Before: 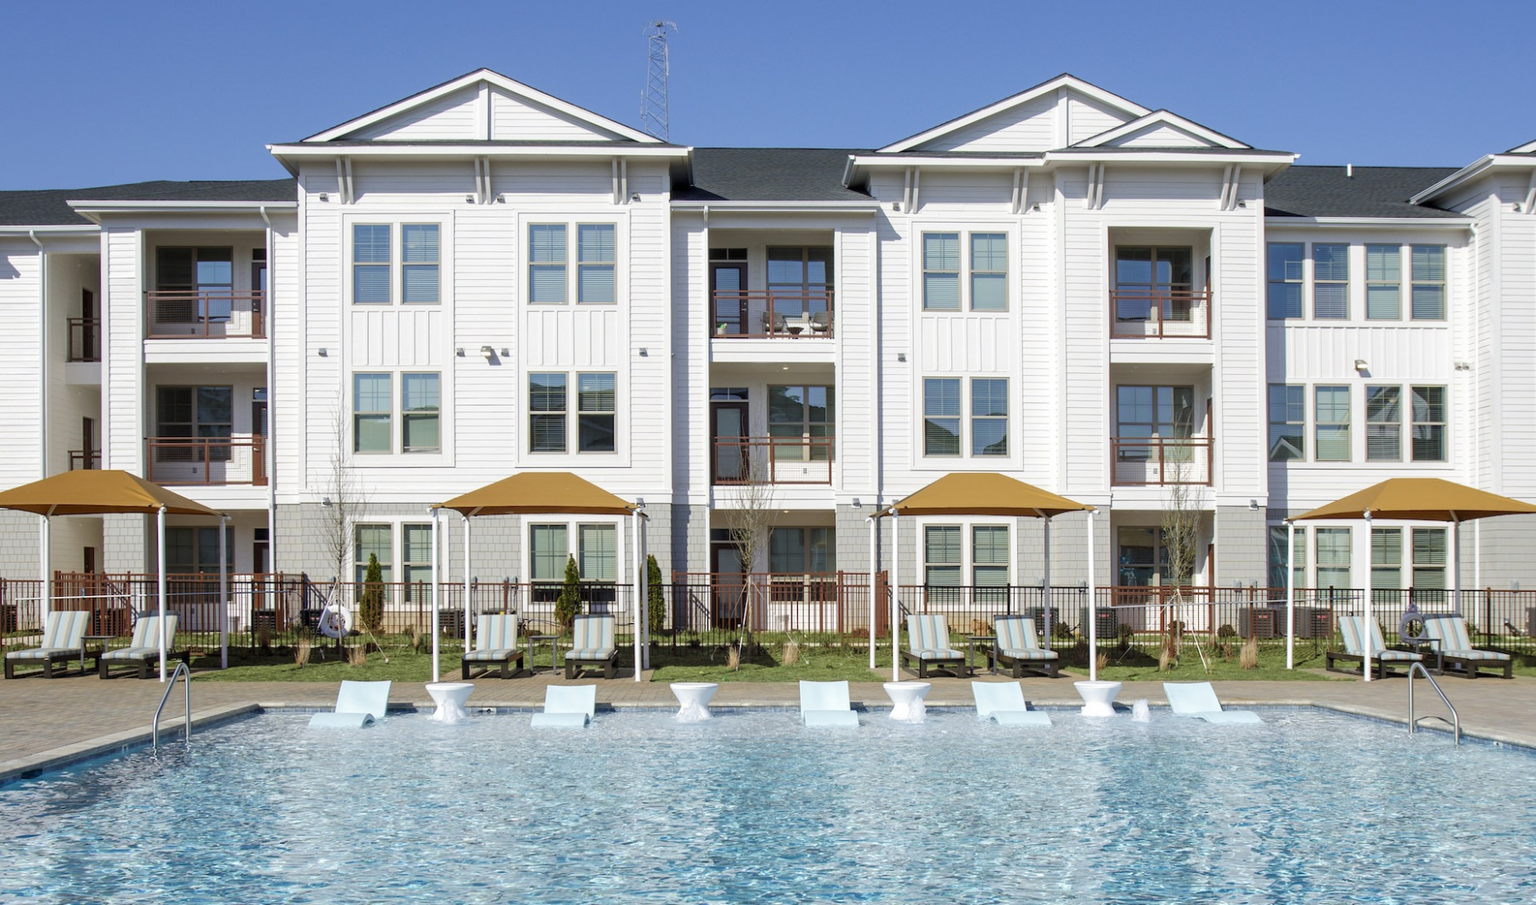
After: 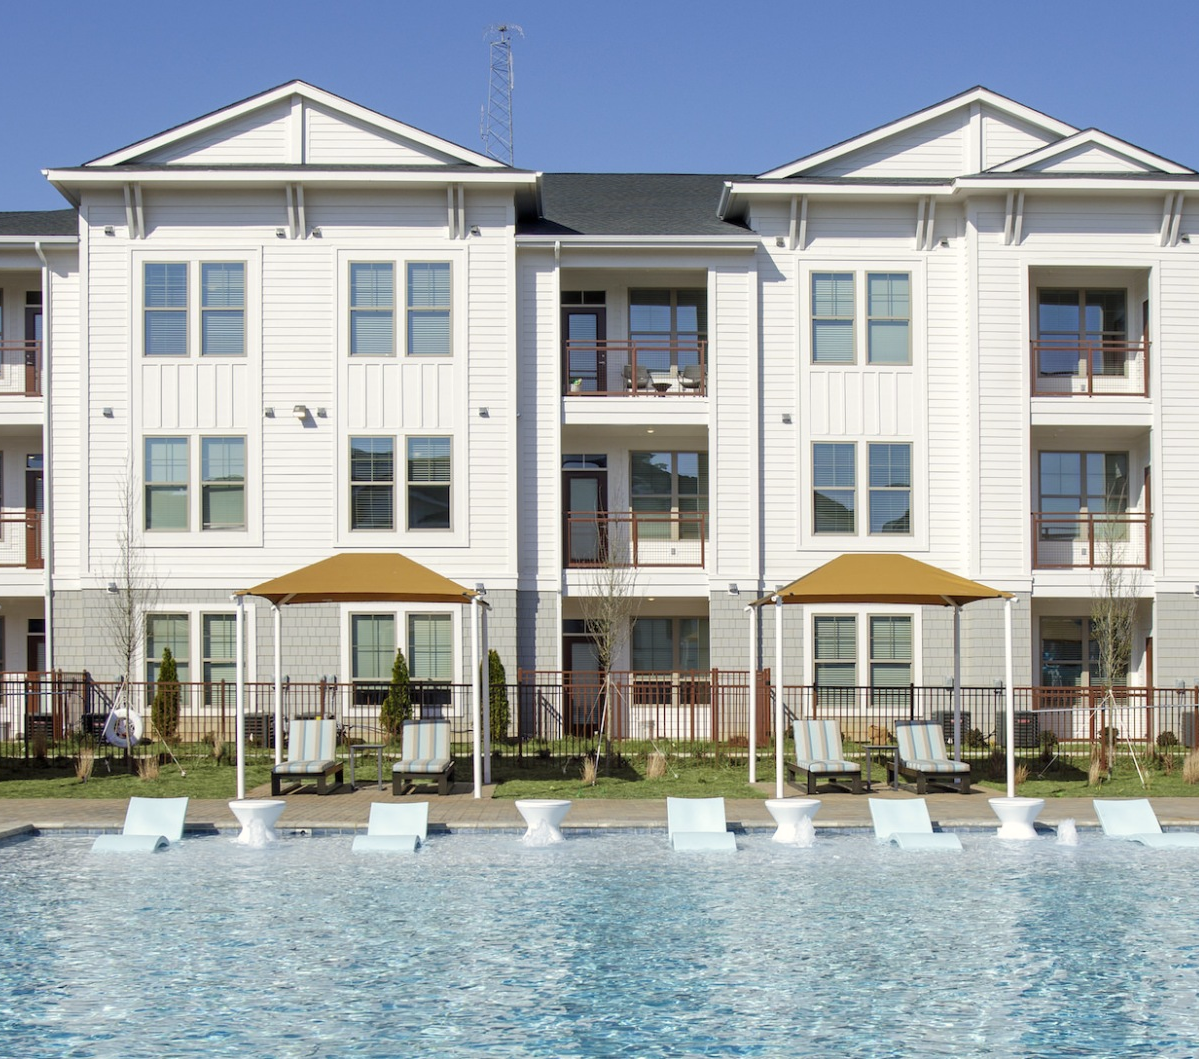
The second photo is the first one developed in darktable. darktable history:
crop and rotate: left 15.055%, right 18.278%
color correction: highlights b* 3
